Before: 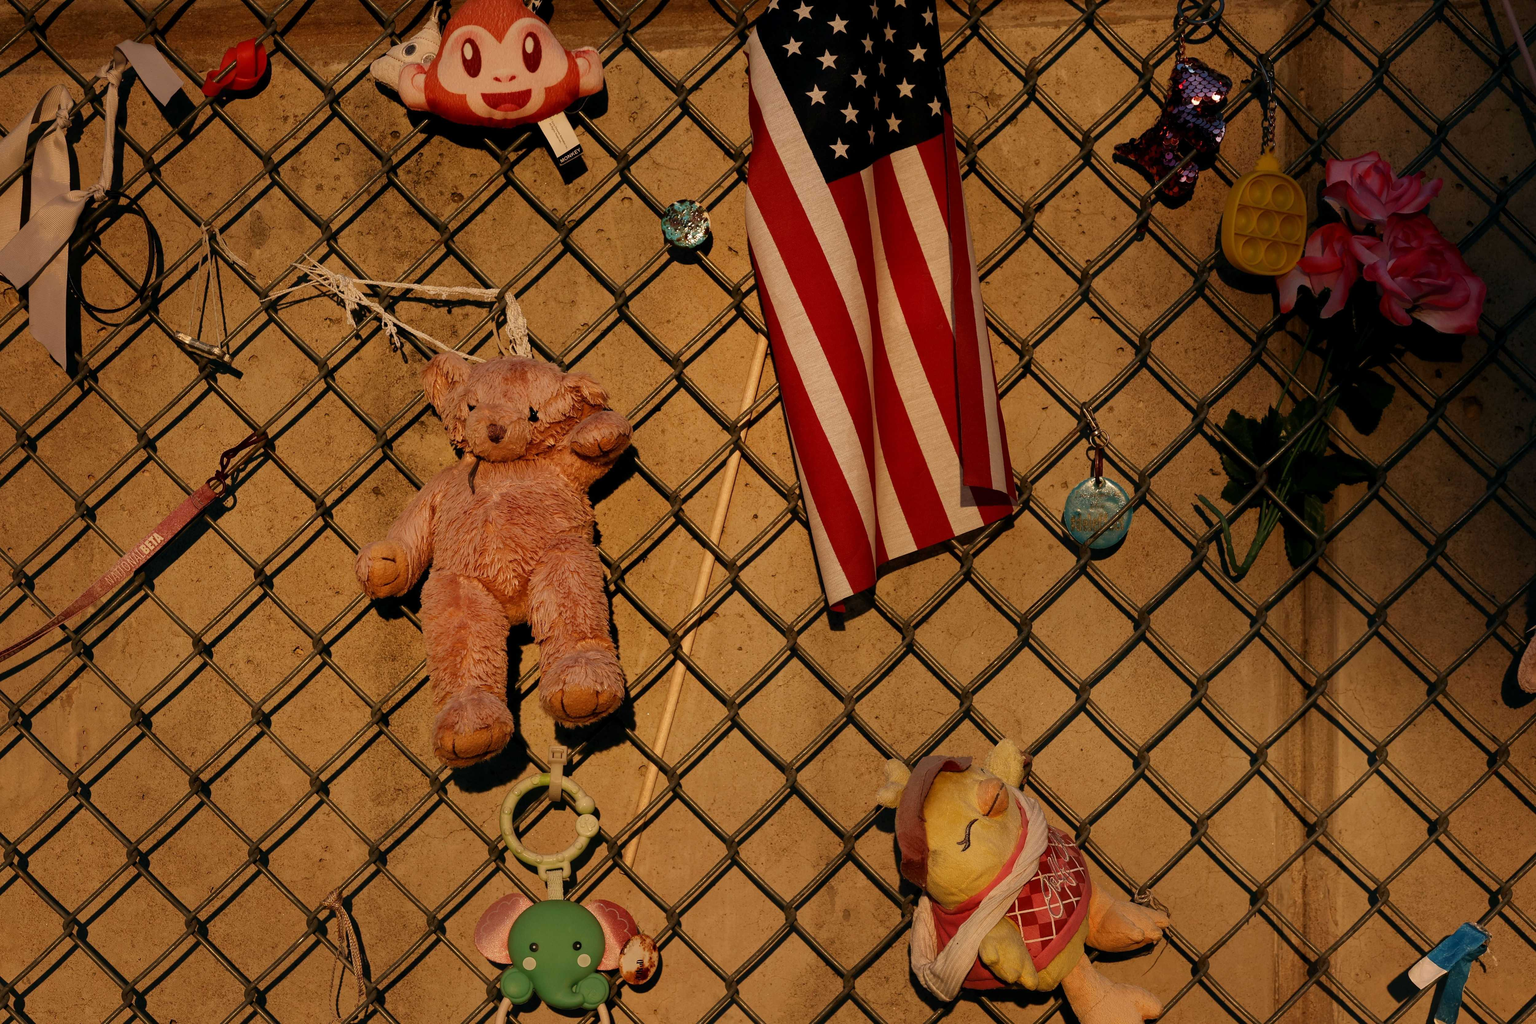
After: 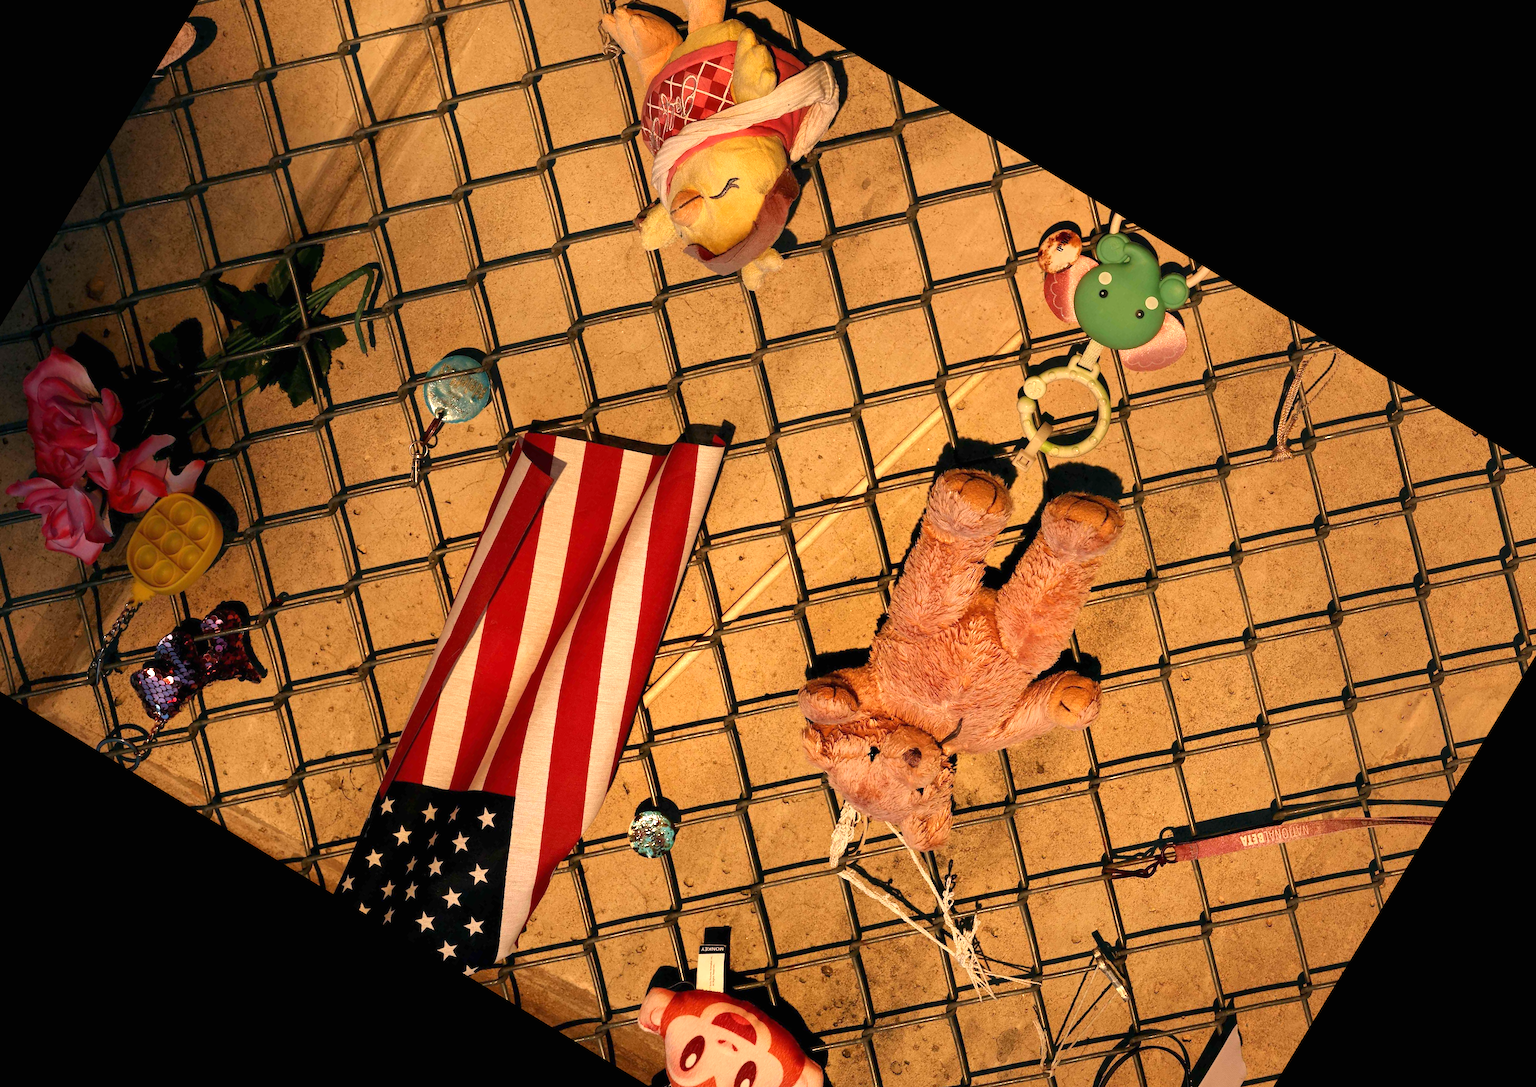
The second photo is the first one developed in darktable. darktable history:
crop and rotate: angle 148.68°, left 9.111%, top 15.603%, right 4.588%, bottom 17.041%
exposure: black level correction 0, exposure 1.1 EV, compensate exposure bias true, compensate highlight preservation false
